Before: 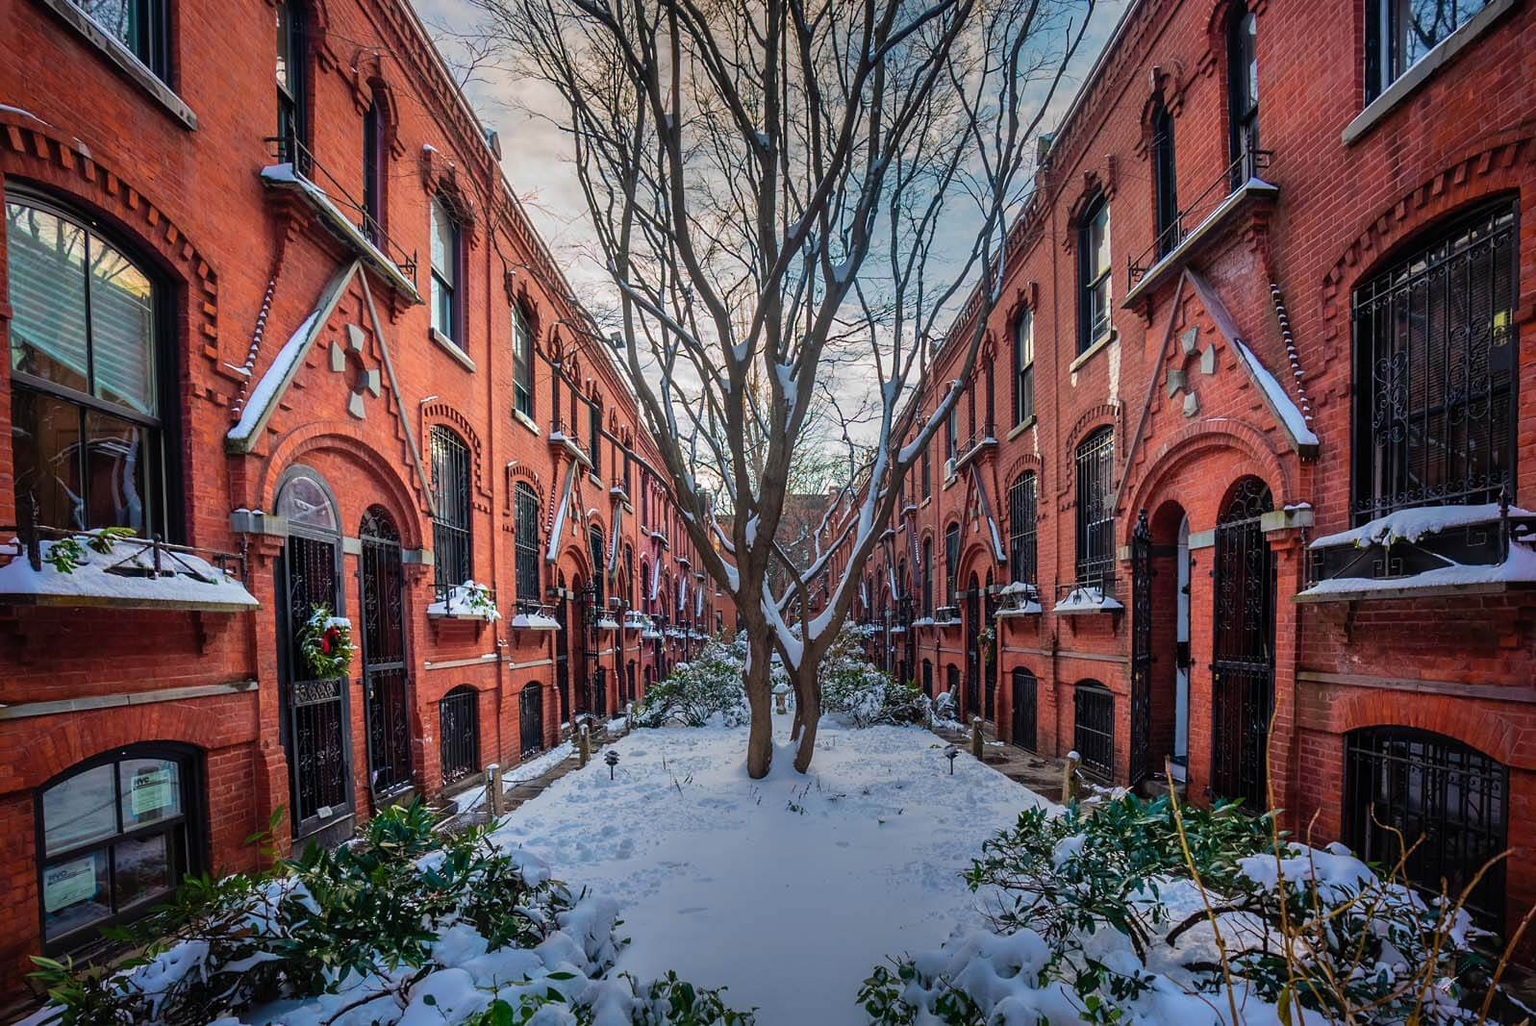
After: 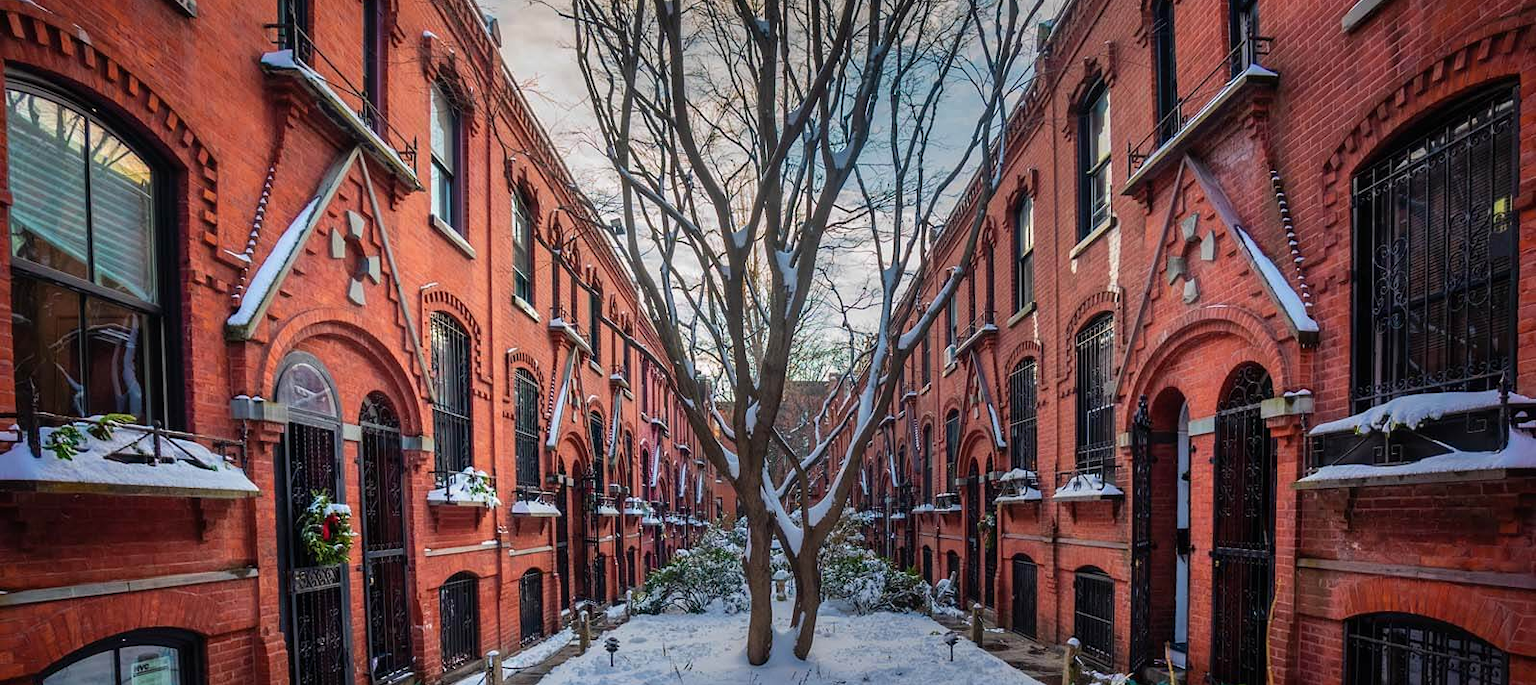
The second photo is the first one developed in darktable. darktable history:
crop: top 11.15%, bottom 22.022%
